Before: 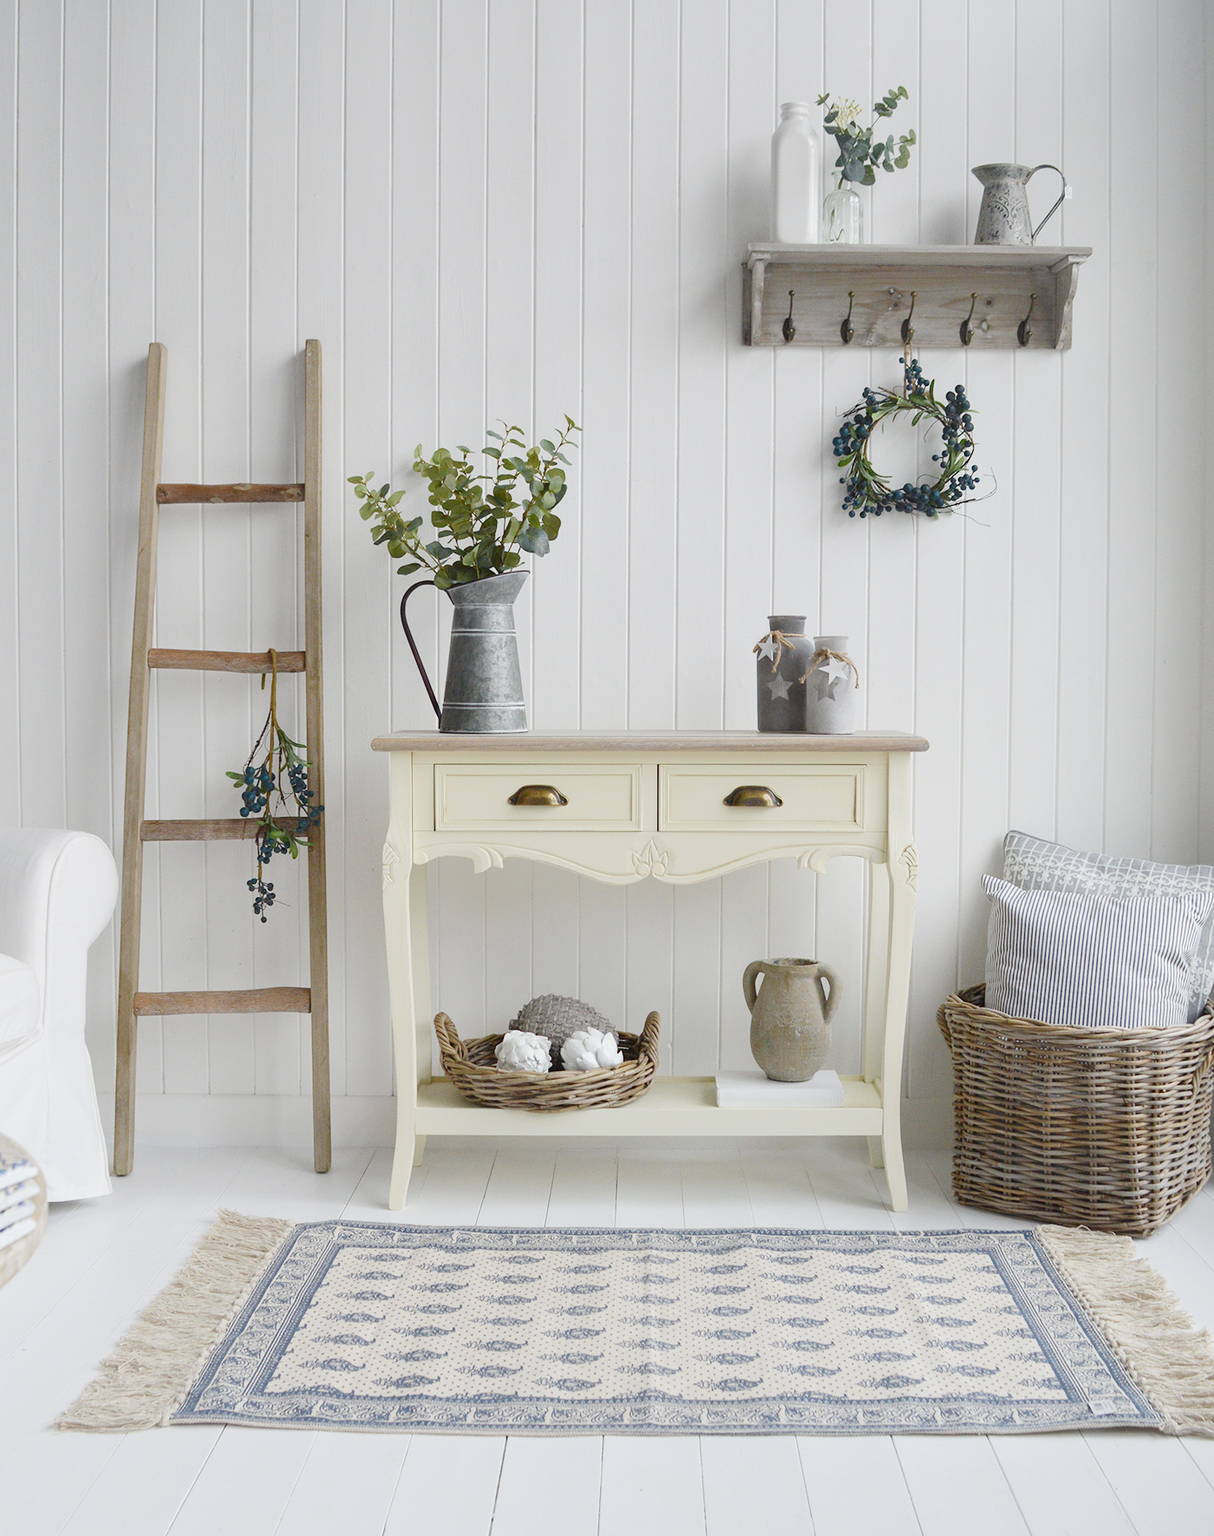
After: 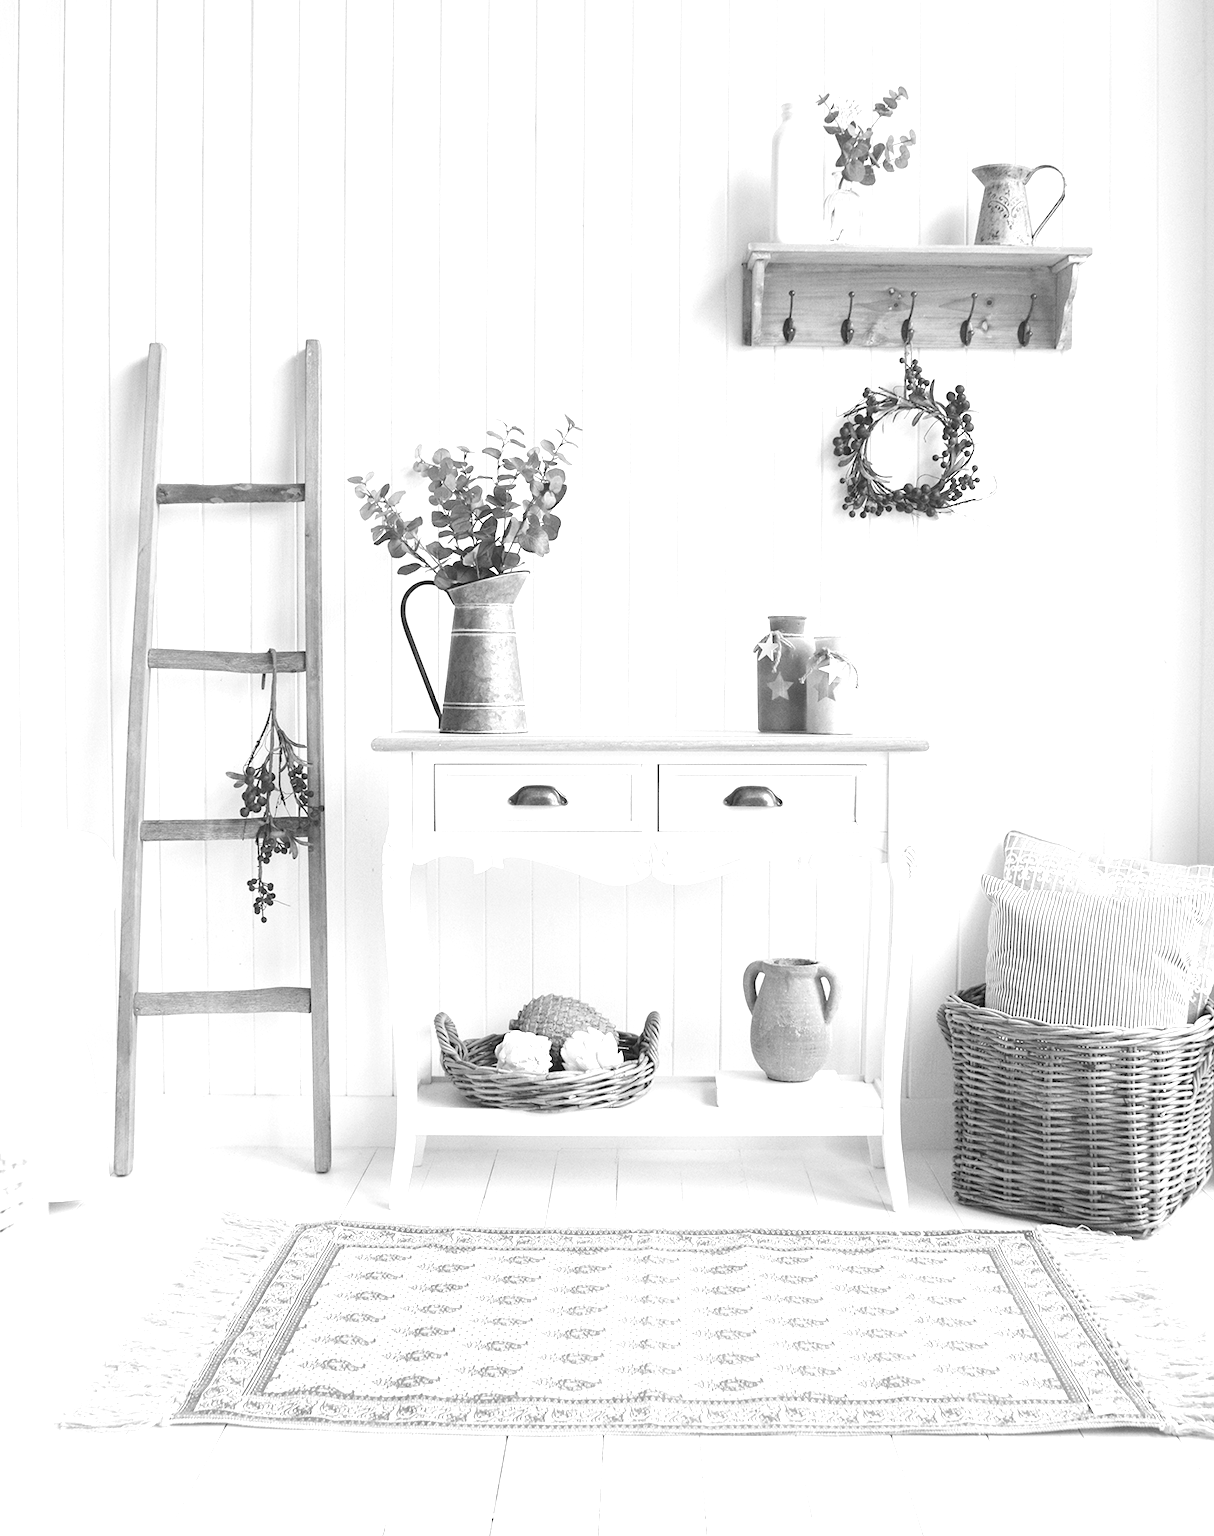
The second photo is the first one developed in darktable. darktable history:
monochrome: a 73.58, b 64.21
exposure: black level correction 0, exposure 1.2 EV, compensate highlight preservation false
